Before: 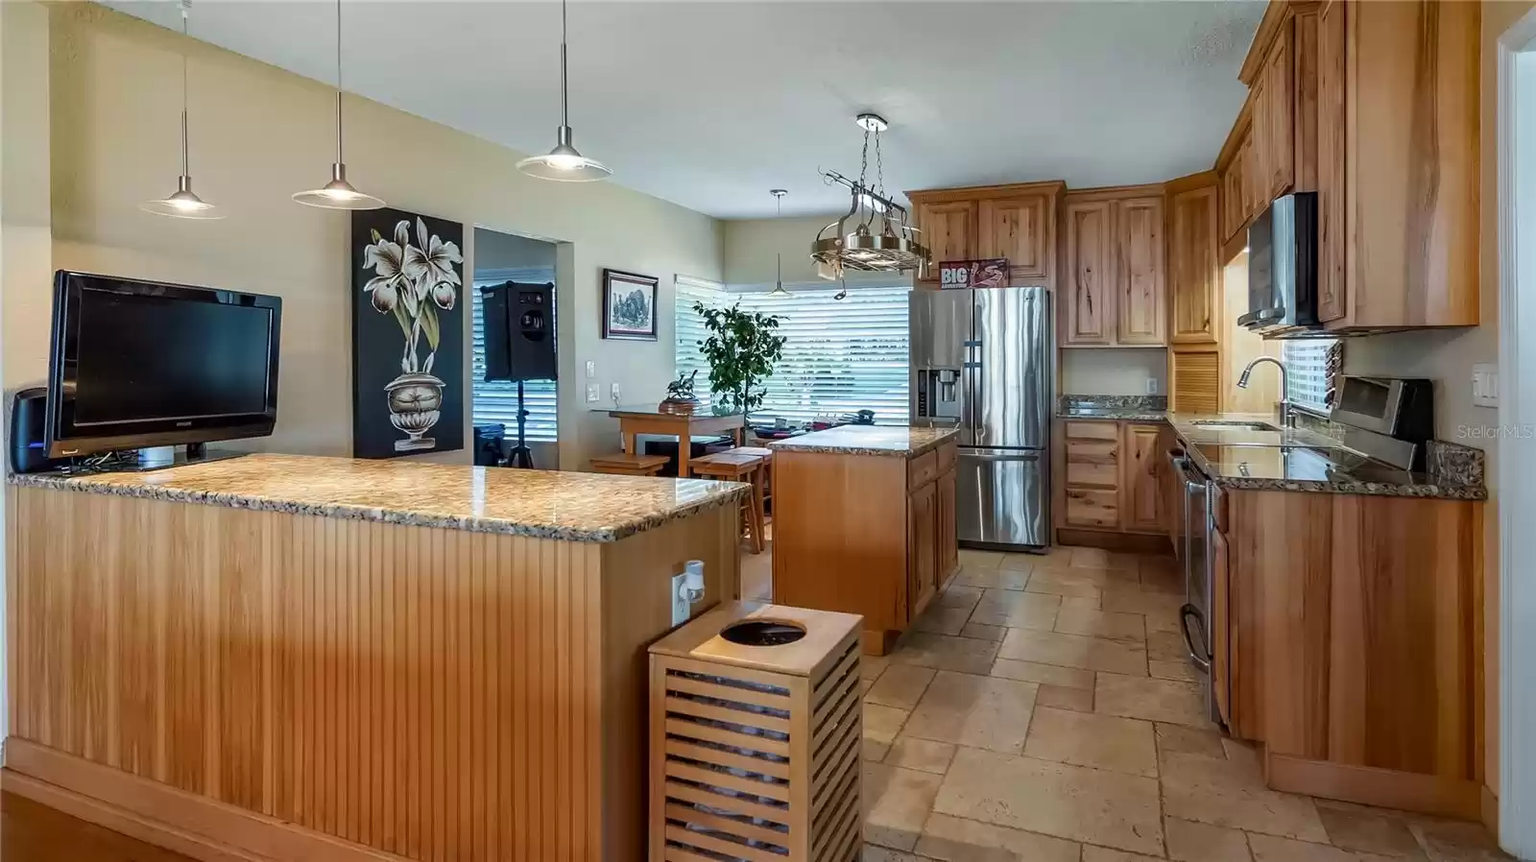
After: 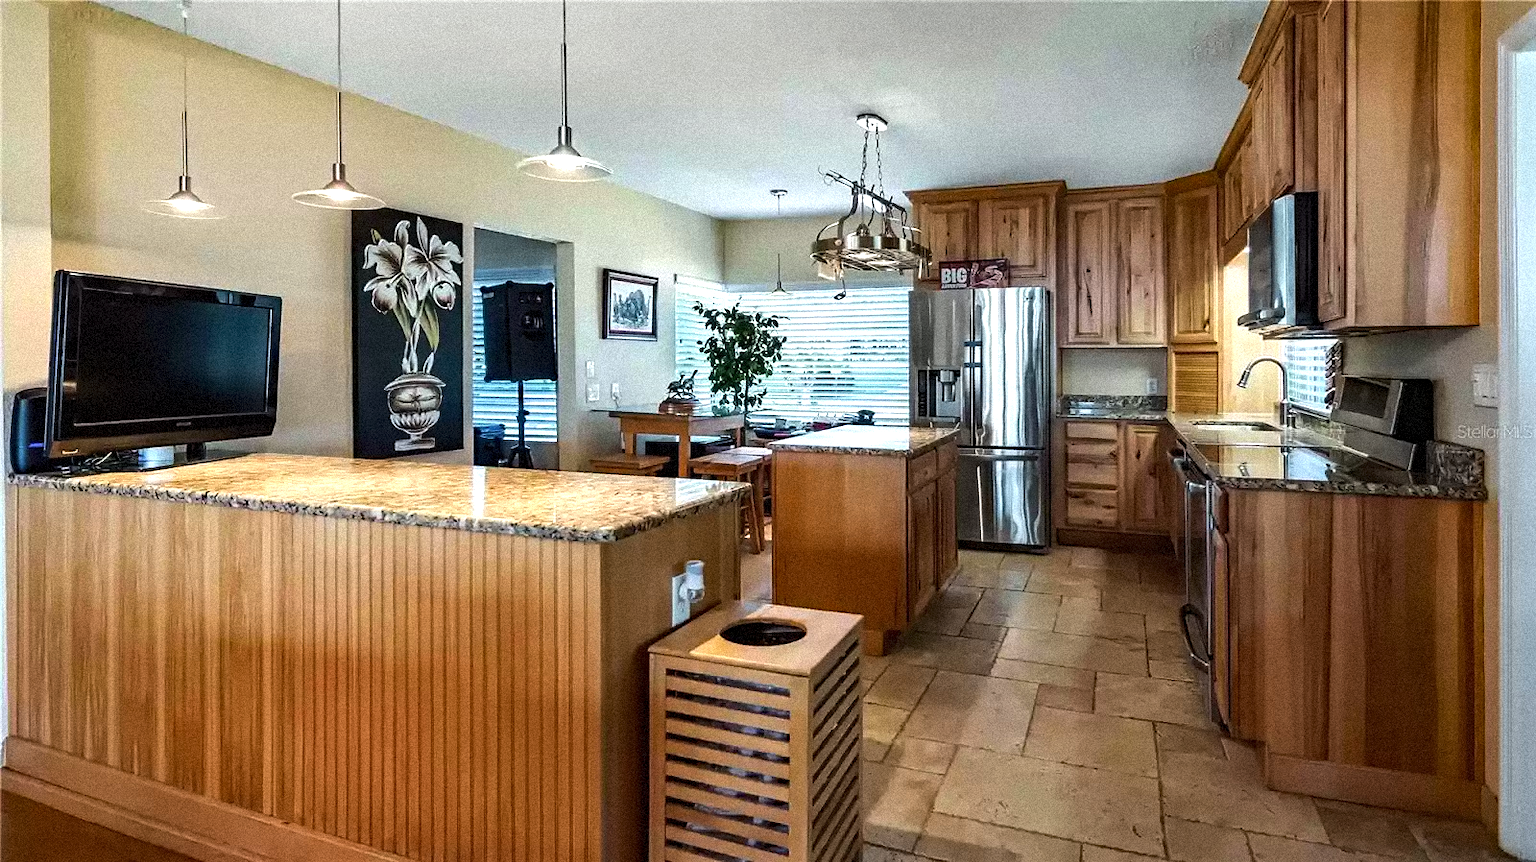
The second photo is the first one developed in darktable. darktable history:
tone equalizer: -8 EV -0.75 EV, -7 EV -0.7 EV, -6 EV -0.6 EV, -5 EV -0.4 EV, -3 EV 0.4 EV, -2 EV 0.6 EV, -1 EV 0.7 EV, +0 EV 0.75 EV, edges refinement/feathering 500, mask exposure compensation -1.57 EV, preserve details no
haze removal: compatibility mode true, adaptive false
grain: strength 35%, mid-tones bias 0%
